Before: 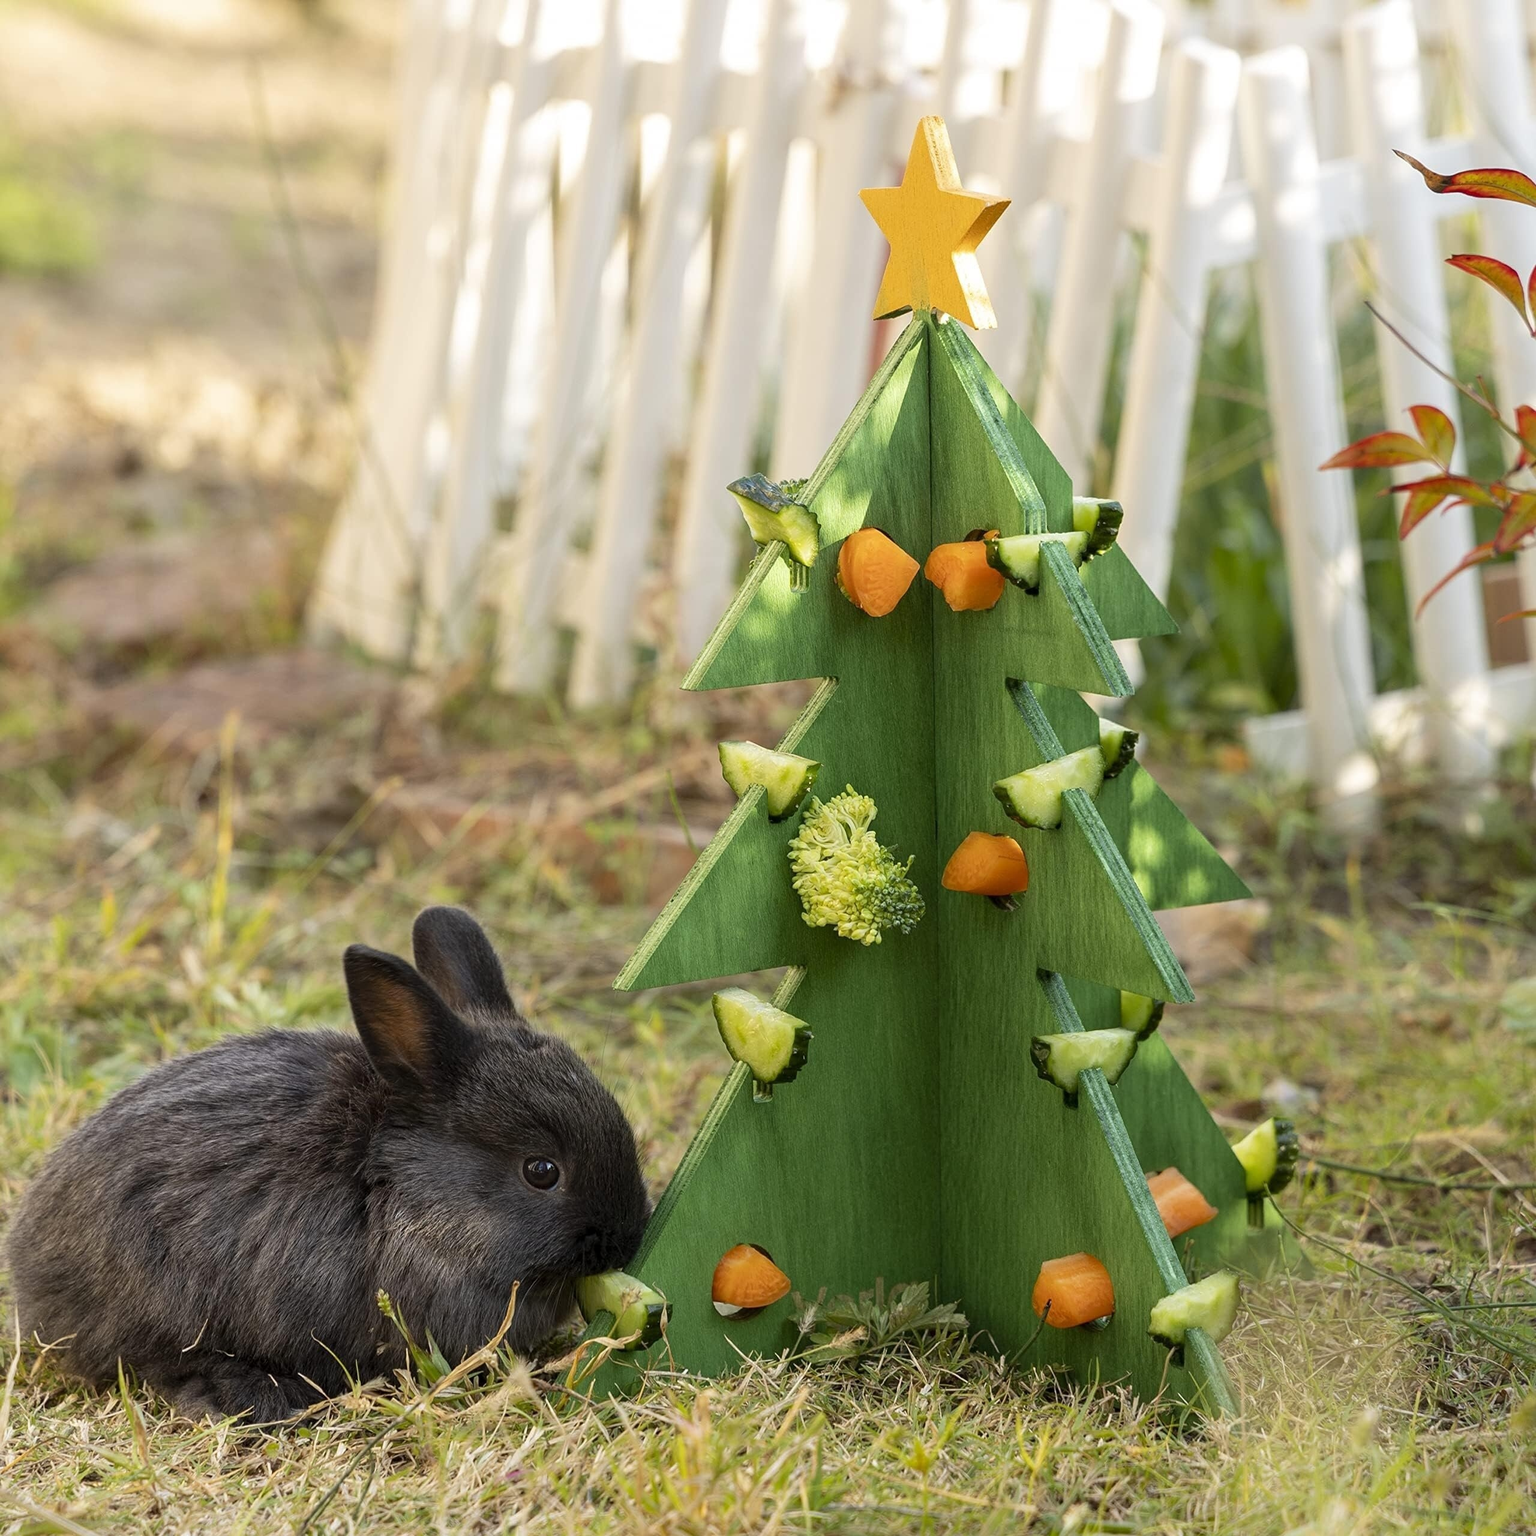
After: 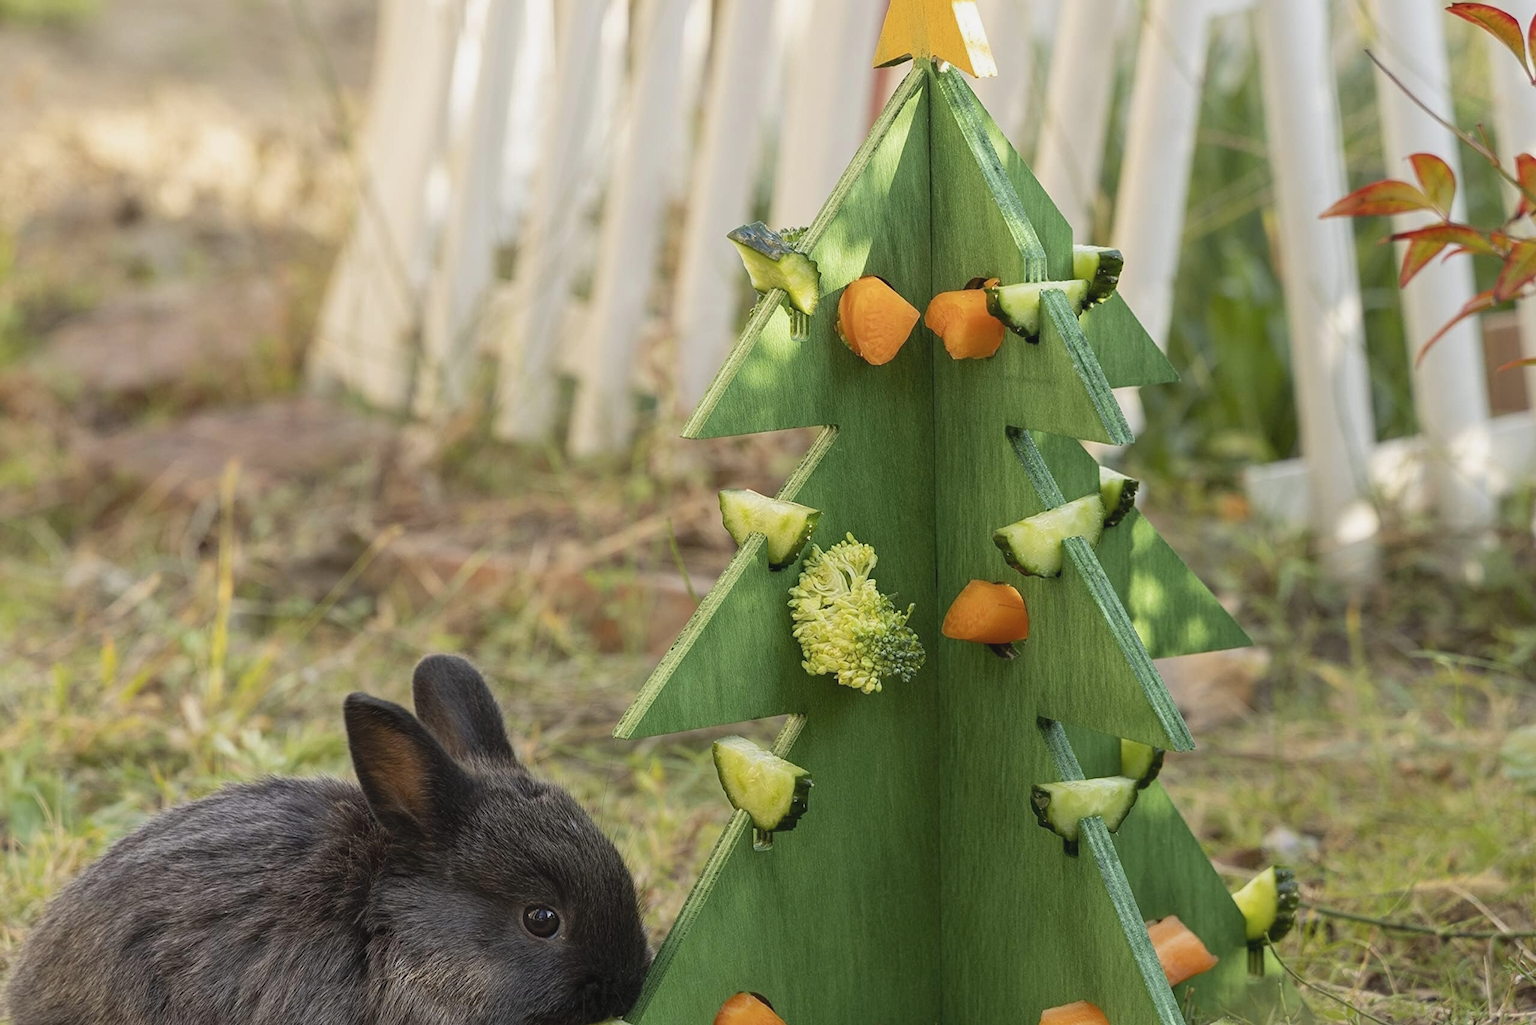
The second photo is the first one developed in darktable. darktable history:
crop: top 16.434%, bottom 16.771%
contrast brightness saturation: contrast -0.091, saturation -0.104
